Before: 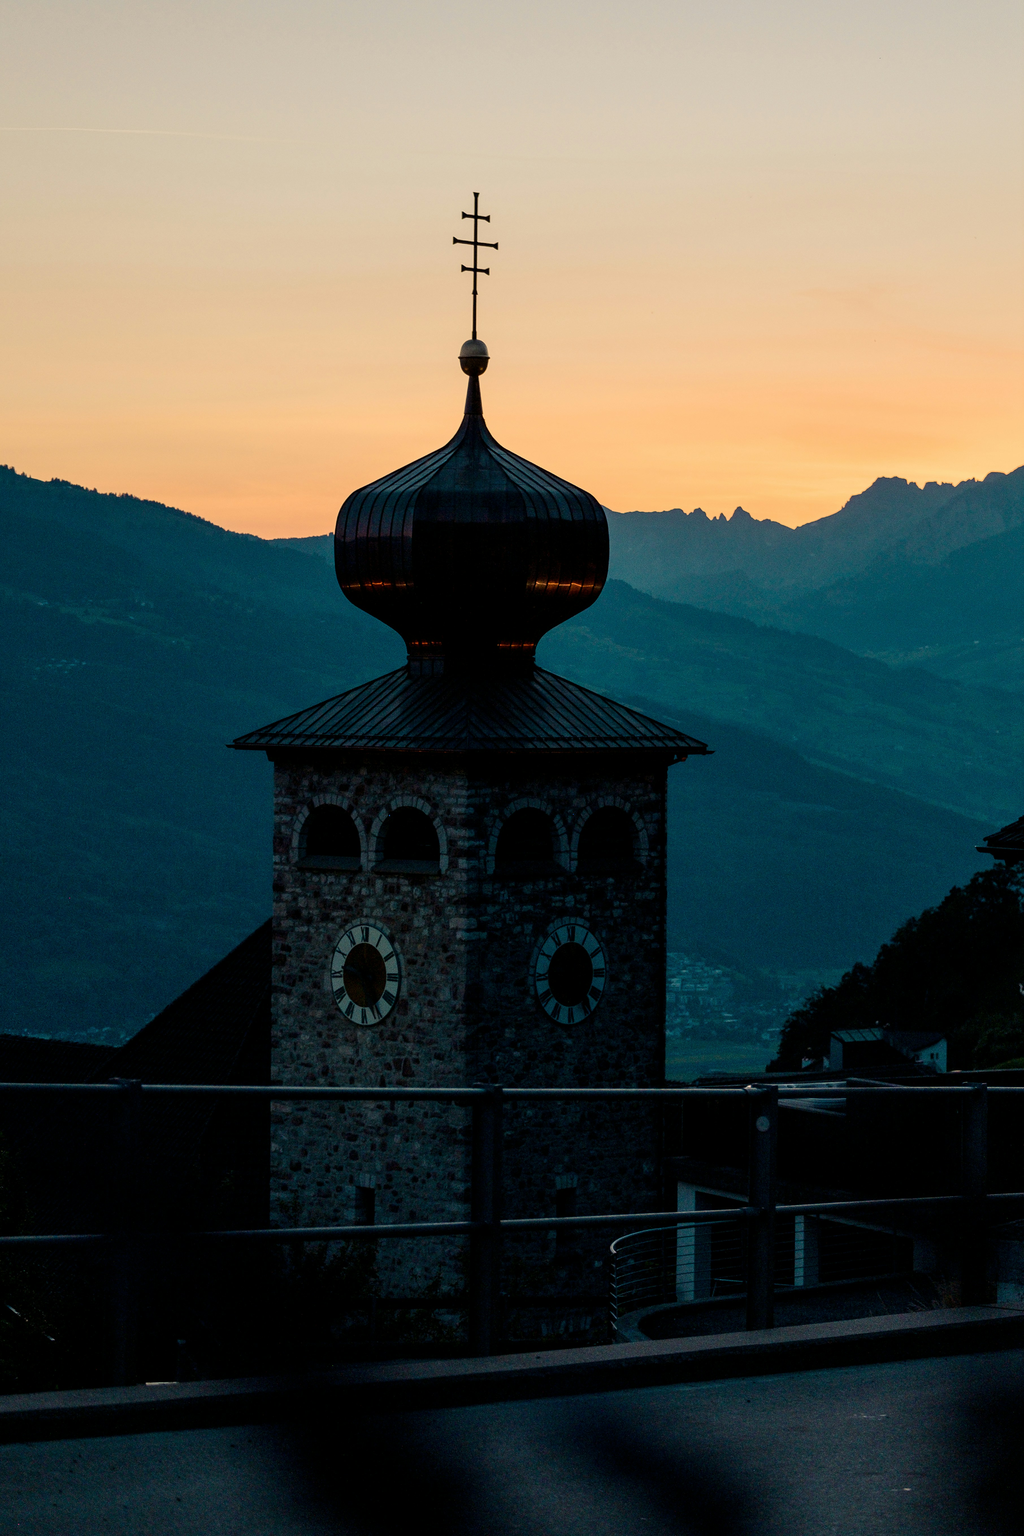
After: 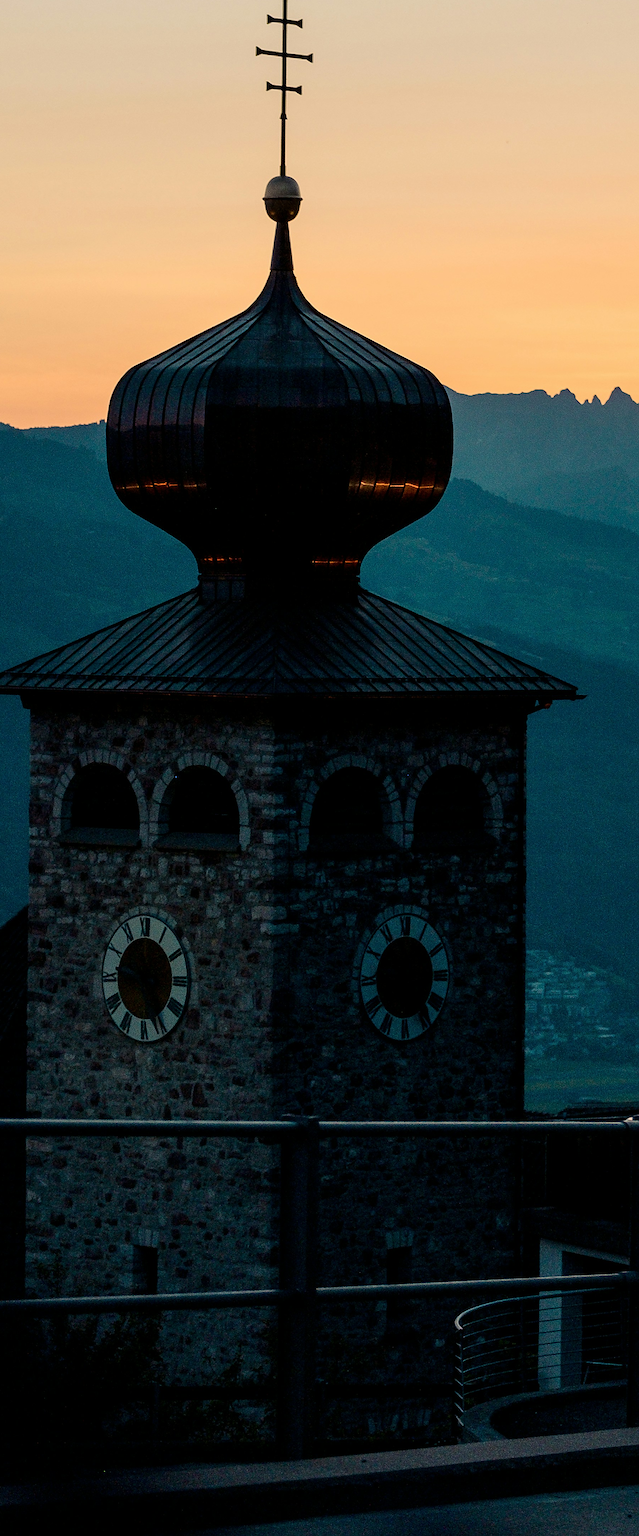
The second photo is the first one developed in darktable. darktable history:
crop and rotate: angle 0.02°, left 24.443%, top 13.03%, right 26.044%, bottom 7.714%
exposure: compensate exposure bias true, compensate highlight preservation false
sharpen: radius 1.909, amount 0.416, threshold 1.341
